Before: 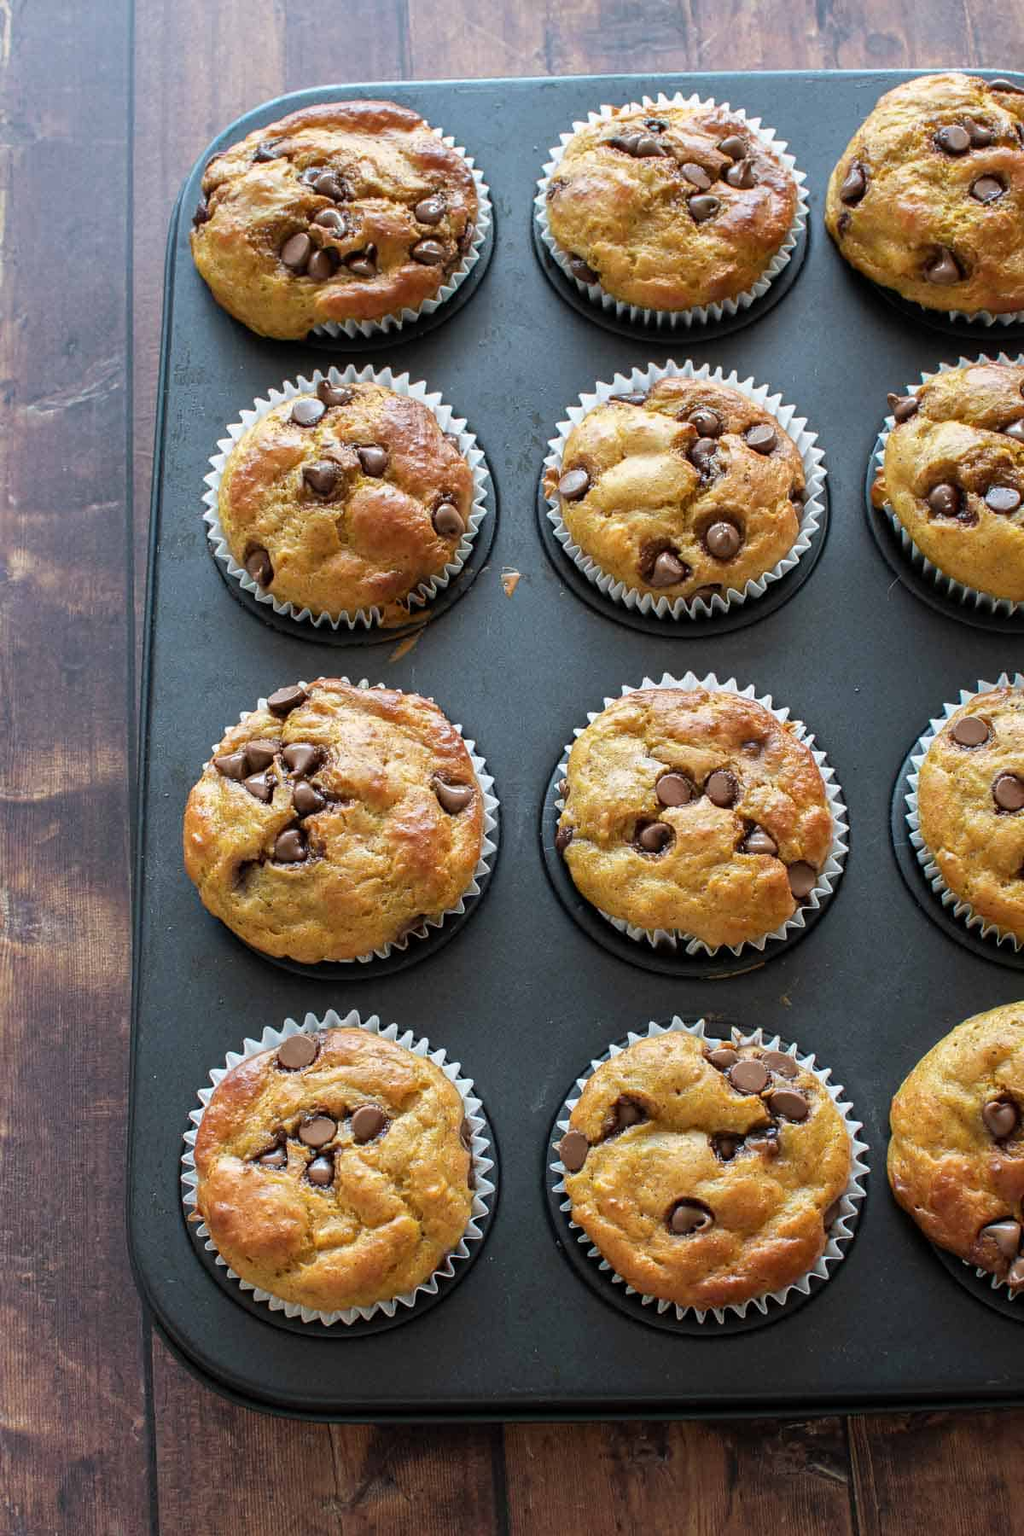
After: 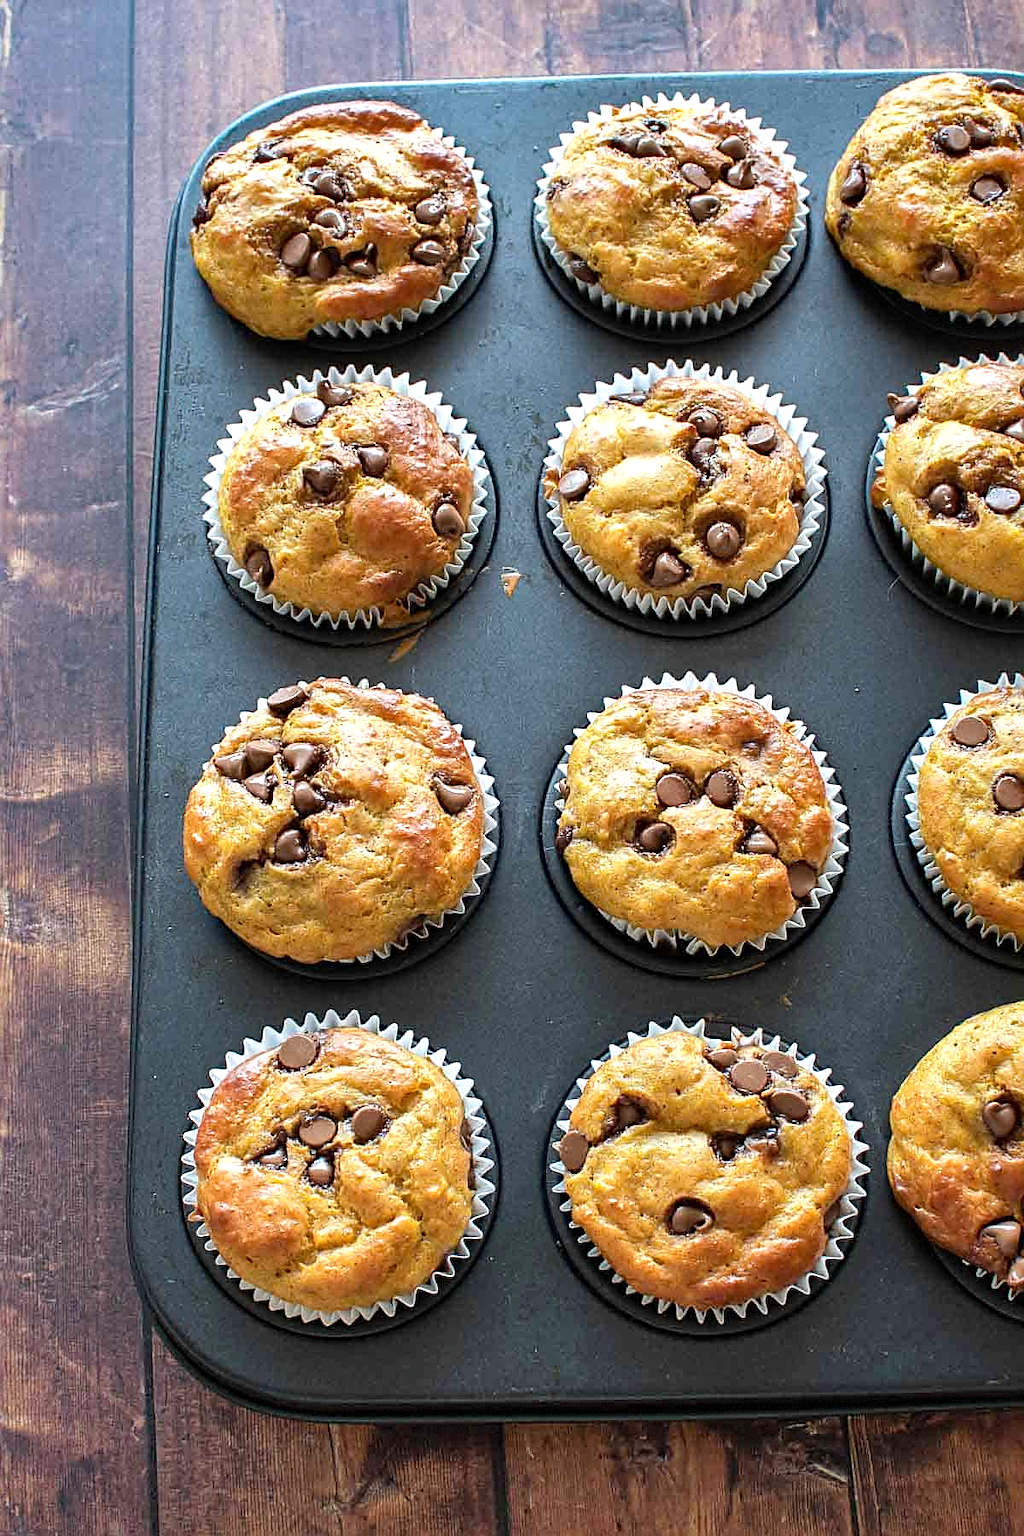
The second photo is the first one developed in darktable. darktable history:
haze removal: compatibility mode true, adaptive false
exposure: black level correction 0, exposure 0.498 EV, compensate exposure bias true, compensate highlight preservation false
shadows and highlights: shadows 52.38, soften with gaussian
vignetting: brightness -0.221, saturation 0.146, dithering 8-bit output
contrast brightness saturation: contrast 0.074
sharpen: on, module defaults
